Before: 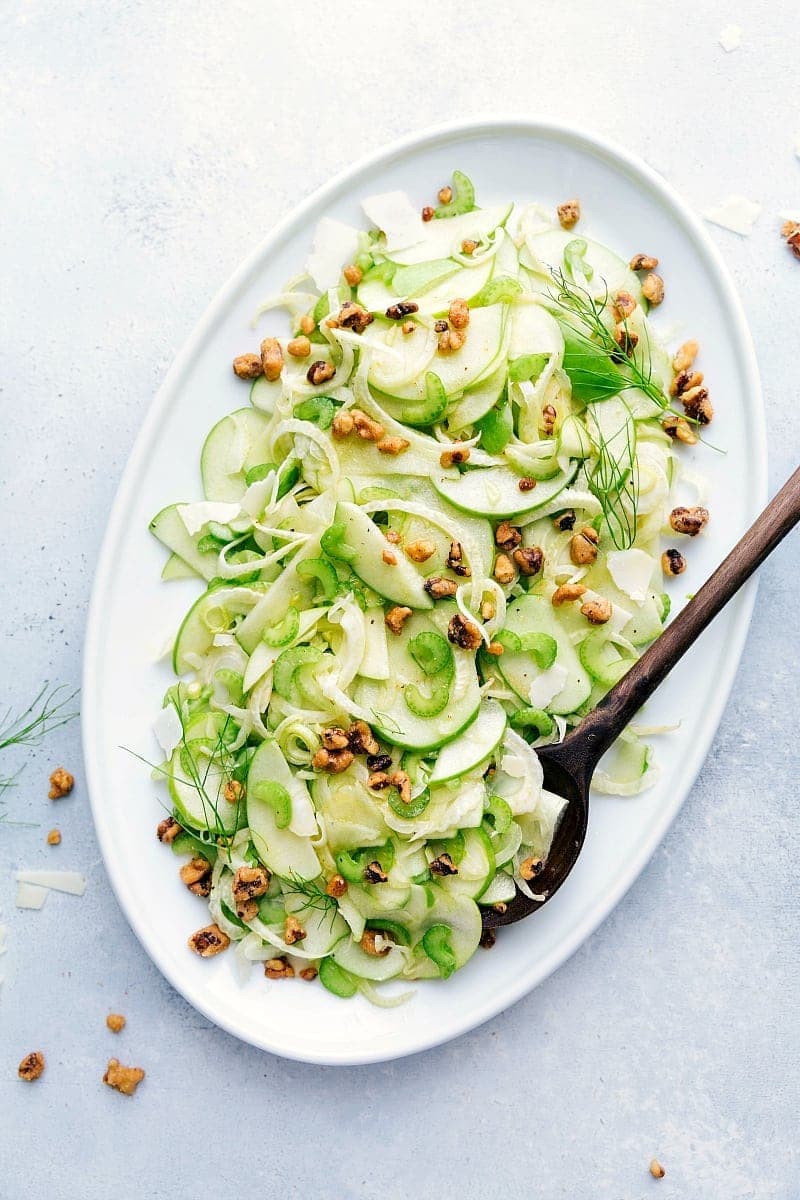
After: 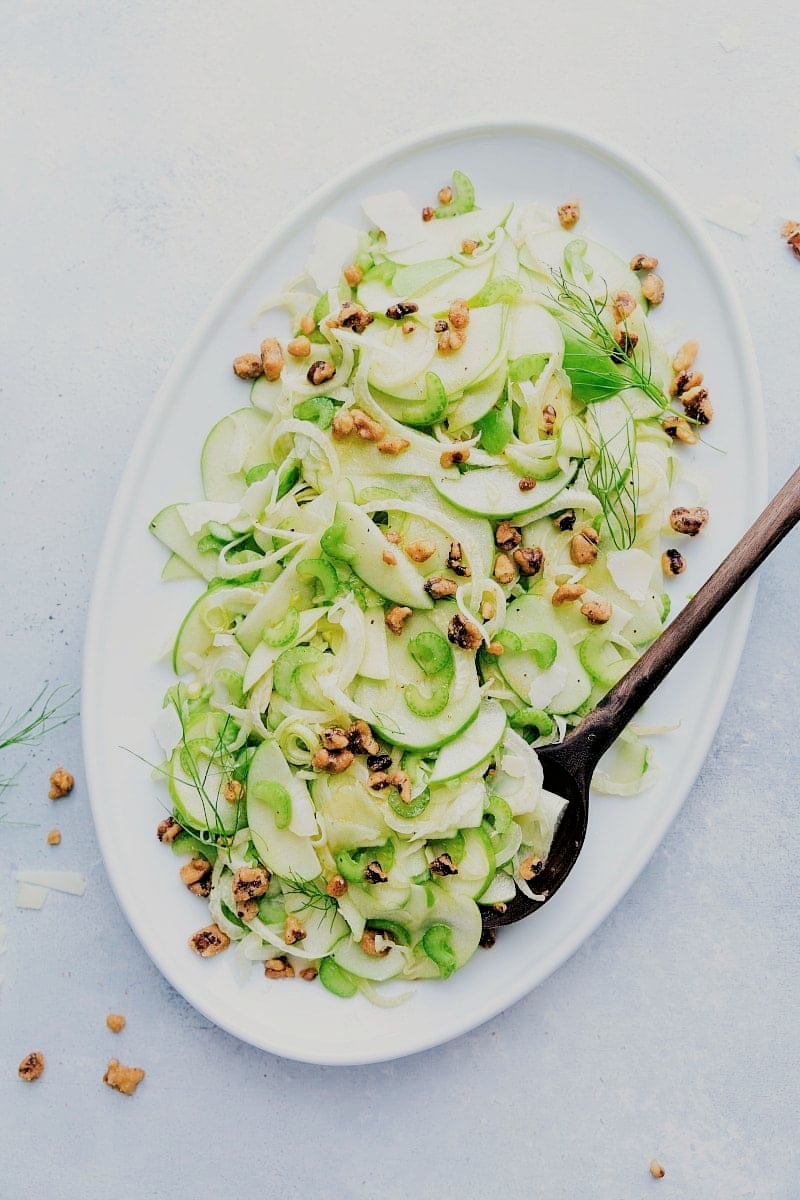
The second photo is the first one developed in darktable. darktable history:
color zones: curves: ch1 [(0, 0.469) (0.001, 0.469) (0.12, 0.446) (0.248, 0.469) (0.5, 0.5) (0.748, 0.5) (0.999, 0.469) (1, 0.469)]
exposure: exposure 0.2 EV, compensate highlight preservation false
filmic rgb: black relative exposure -7.32 EV, white relative exposure 5.09 EV, hardness 3.2
